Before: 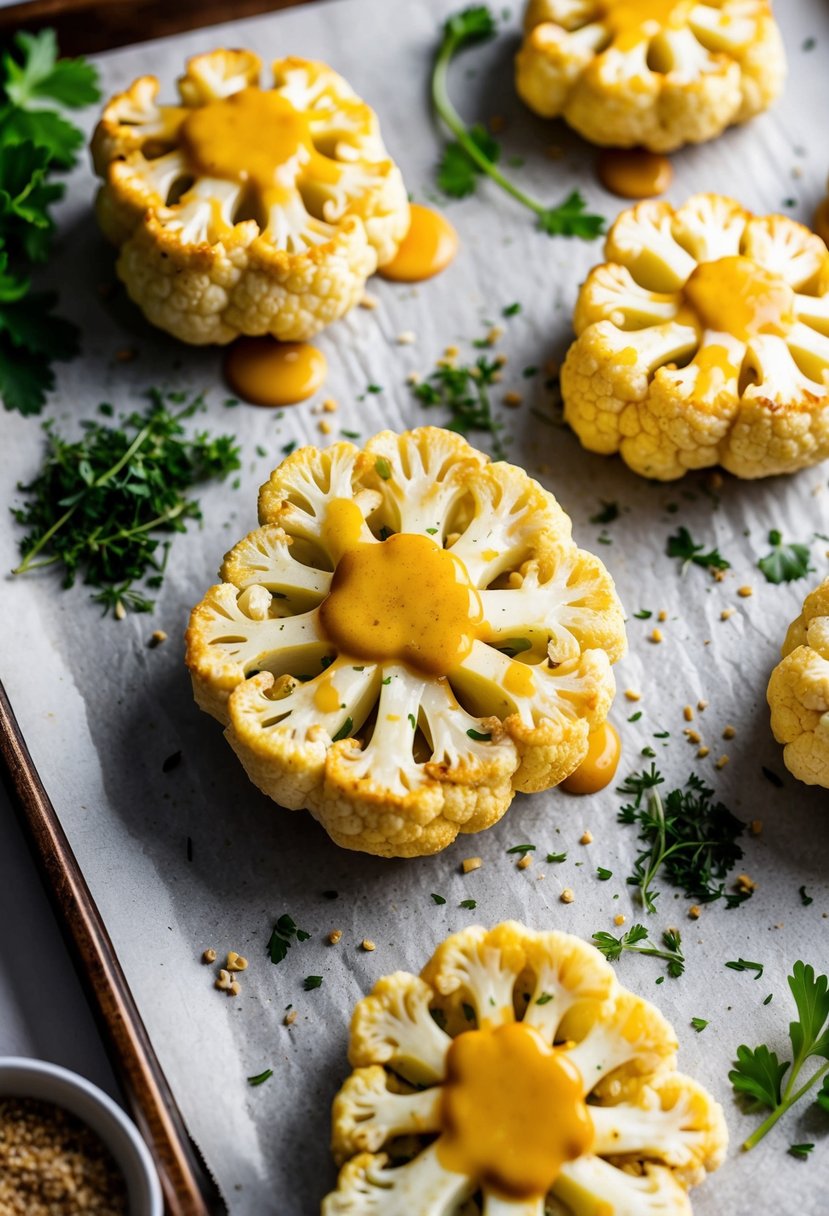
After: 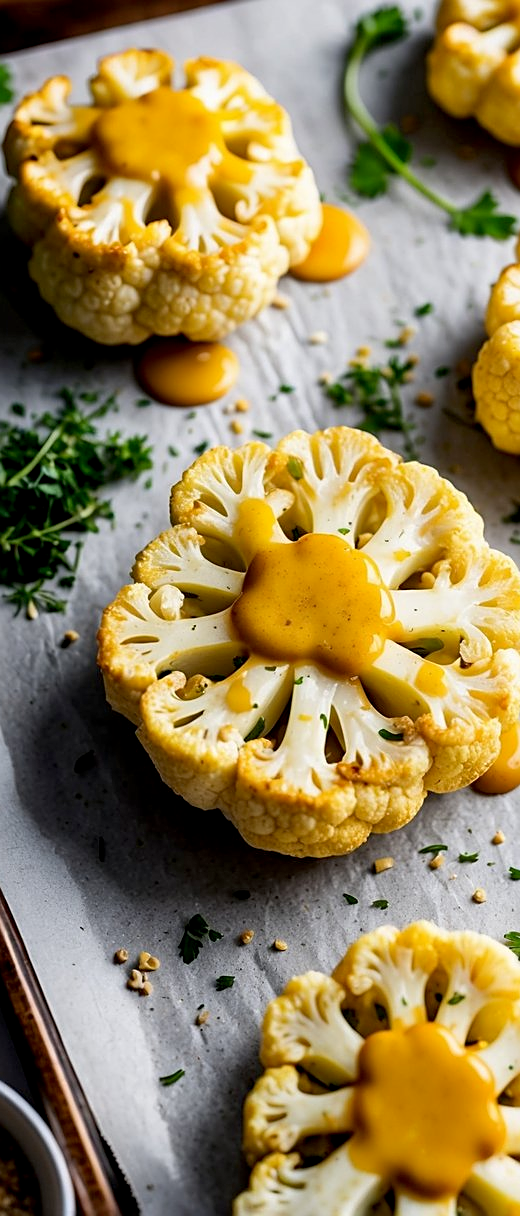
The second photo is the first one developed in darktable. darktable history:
sharpen: amount 0.478
exposure: black level correction 0.005, exposure 0.001 EV, compensate highlight preservation false
crop: left 10.644%, right 26.528%
